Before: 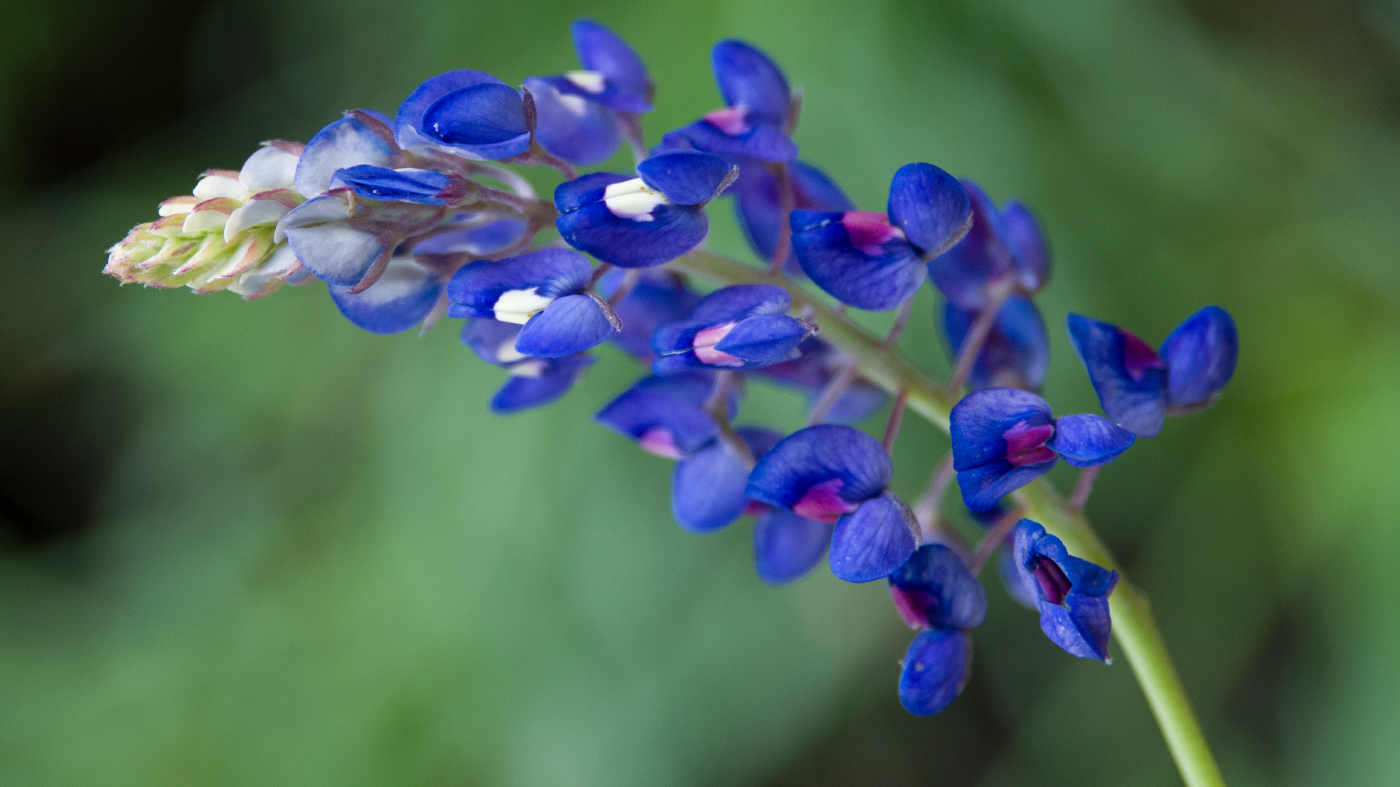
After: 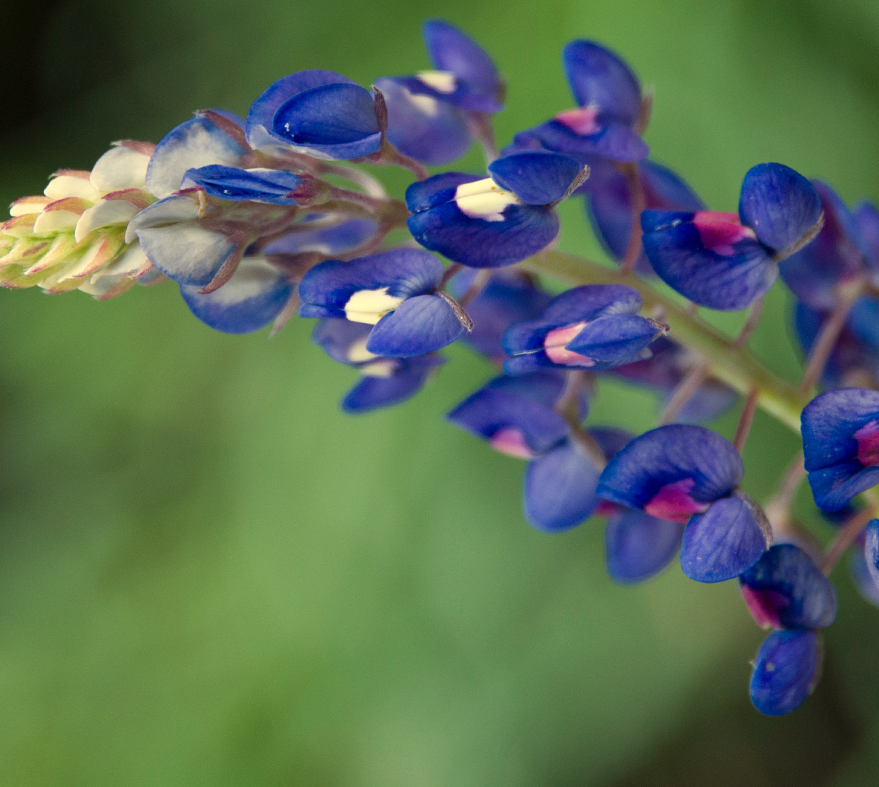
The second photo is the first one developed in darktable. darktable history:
crop: left 10.644%, right 26.528%
white balance: red 1.08, blue 0.791
